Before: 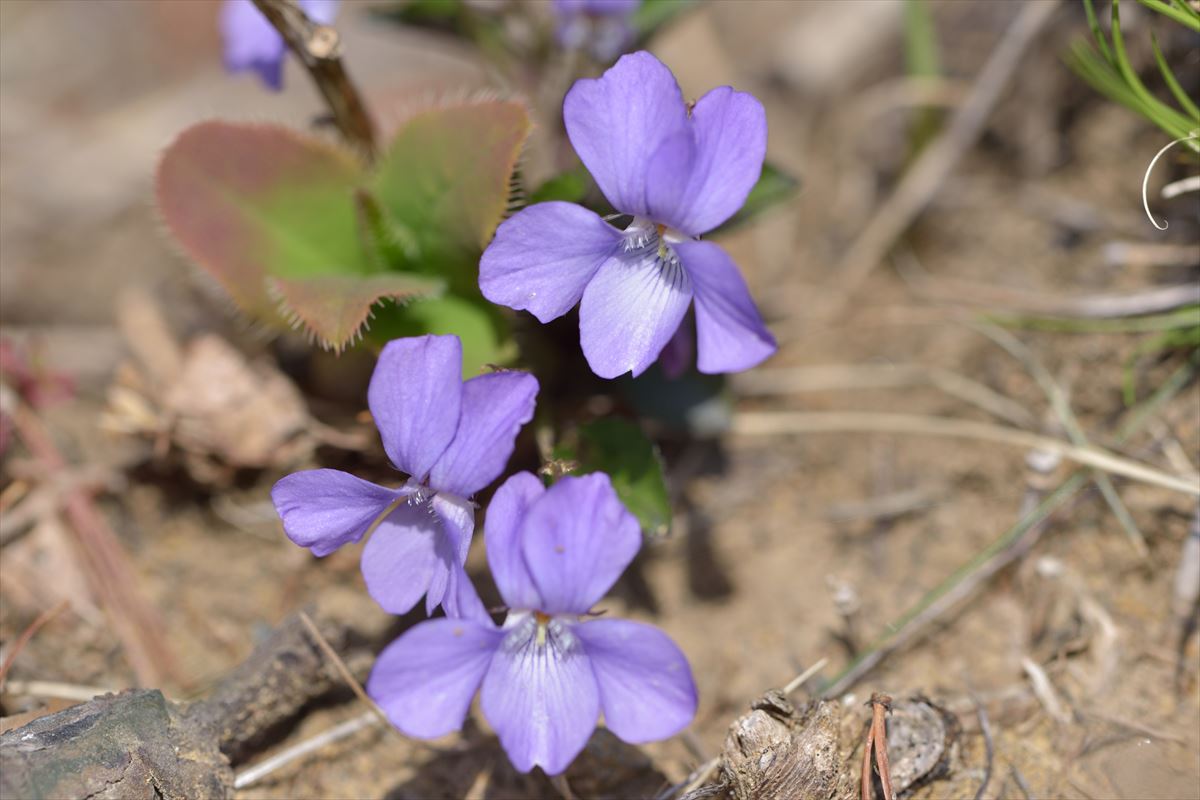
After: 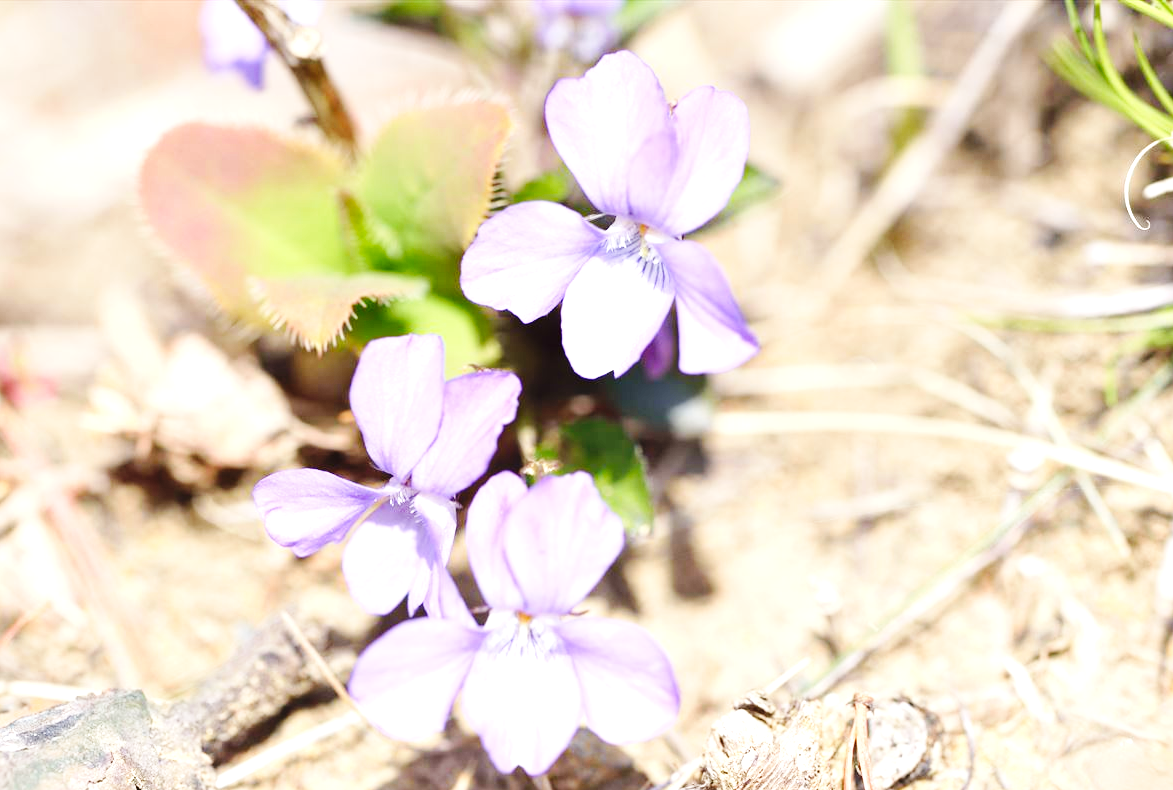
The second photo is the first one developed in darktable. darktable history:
crop and rotate: left 1.51%, right 0.726%, bottom 1.206%
exposure: black level correction 0, exposure 1.458 EV, compensate exposure bias true, compensate highlight preservation false
base curve: curves: ch0 [(0, 0) (0.036, 0.025) (0.121, 0.166) (0.206, 0.329) (0.605, 0.79) (1, 1)], preserve colors none
